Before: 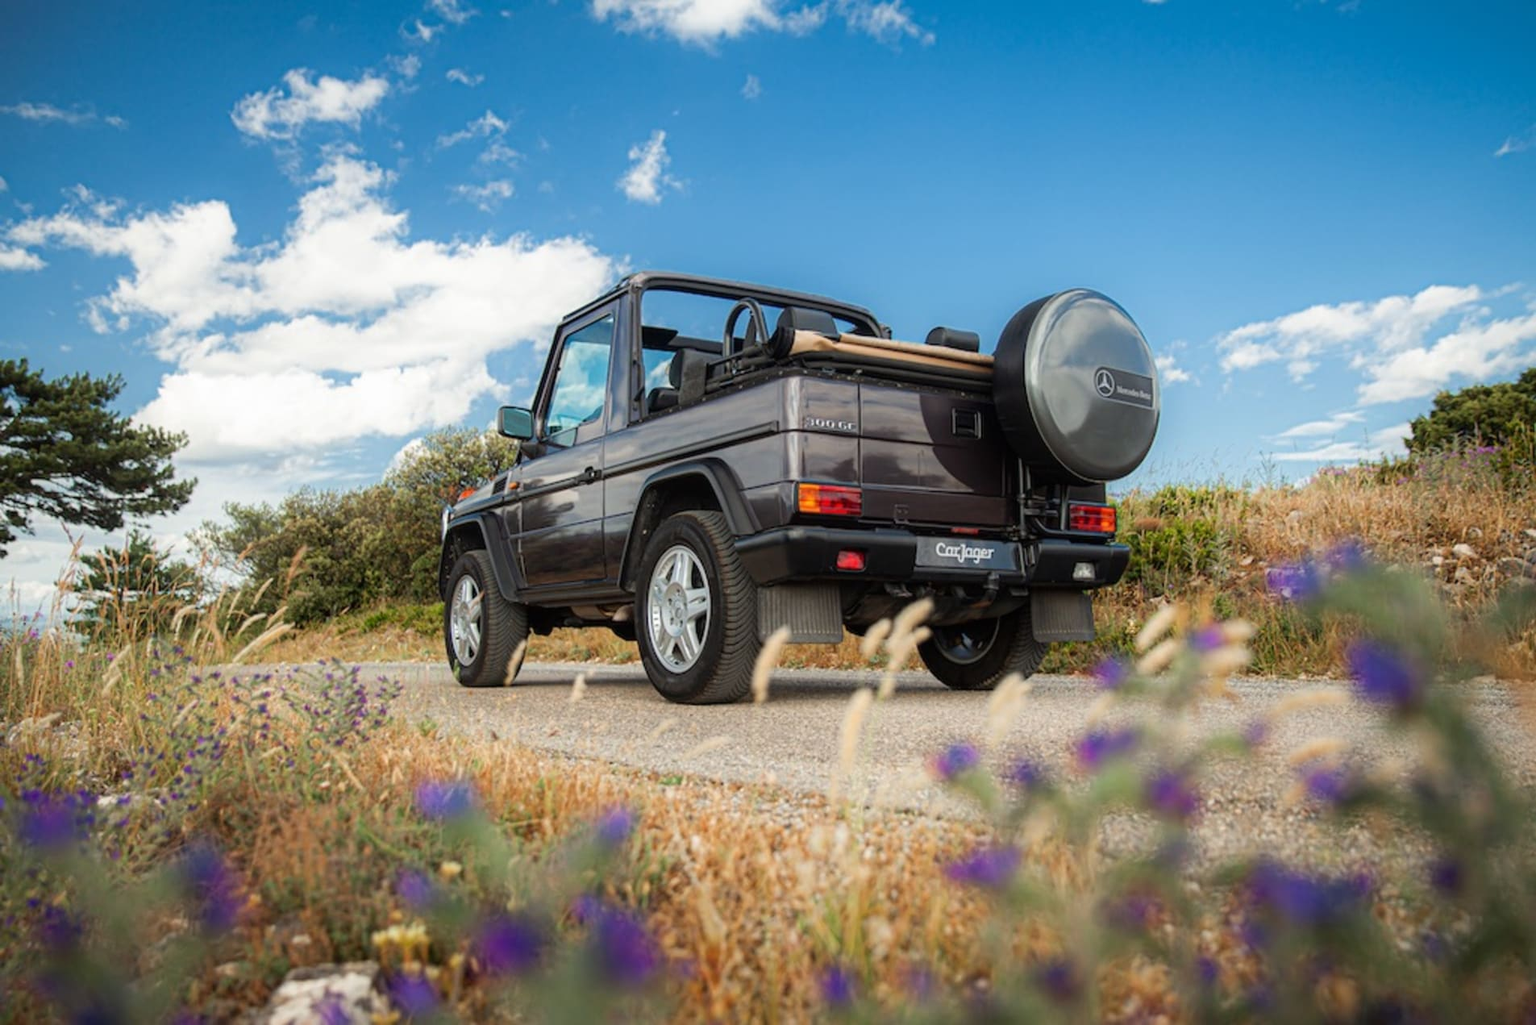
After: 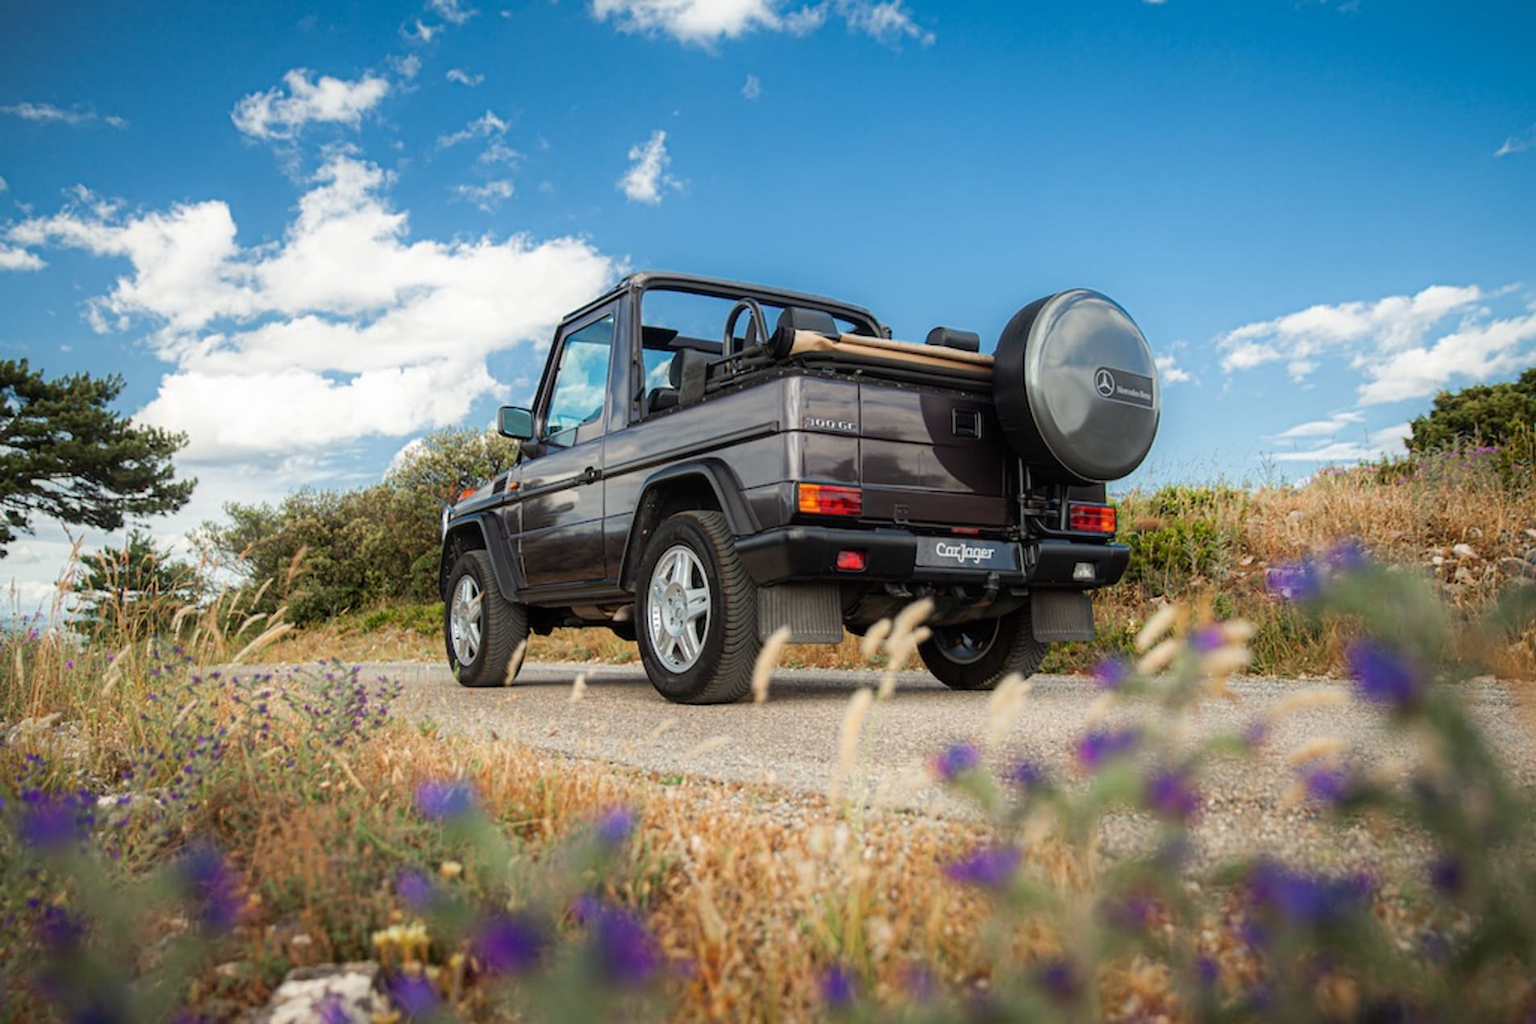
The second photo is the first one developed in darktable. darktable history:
local contrast: mode bilateral grid, contrast 20, coarseness 50, detail 102%, midtone range 0.2
